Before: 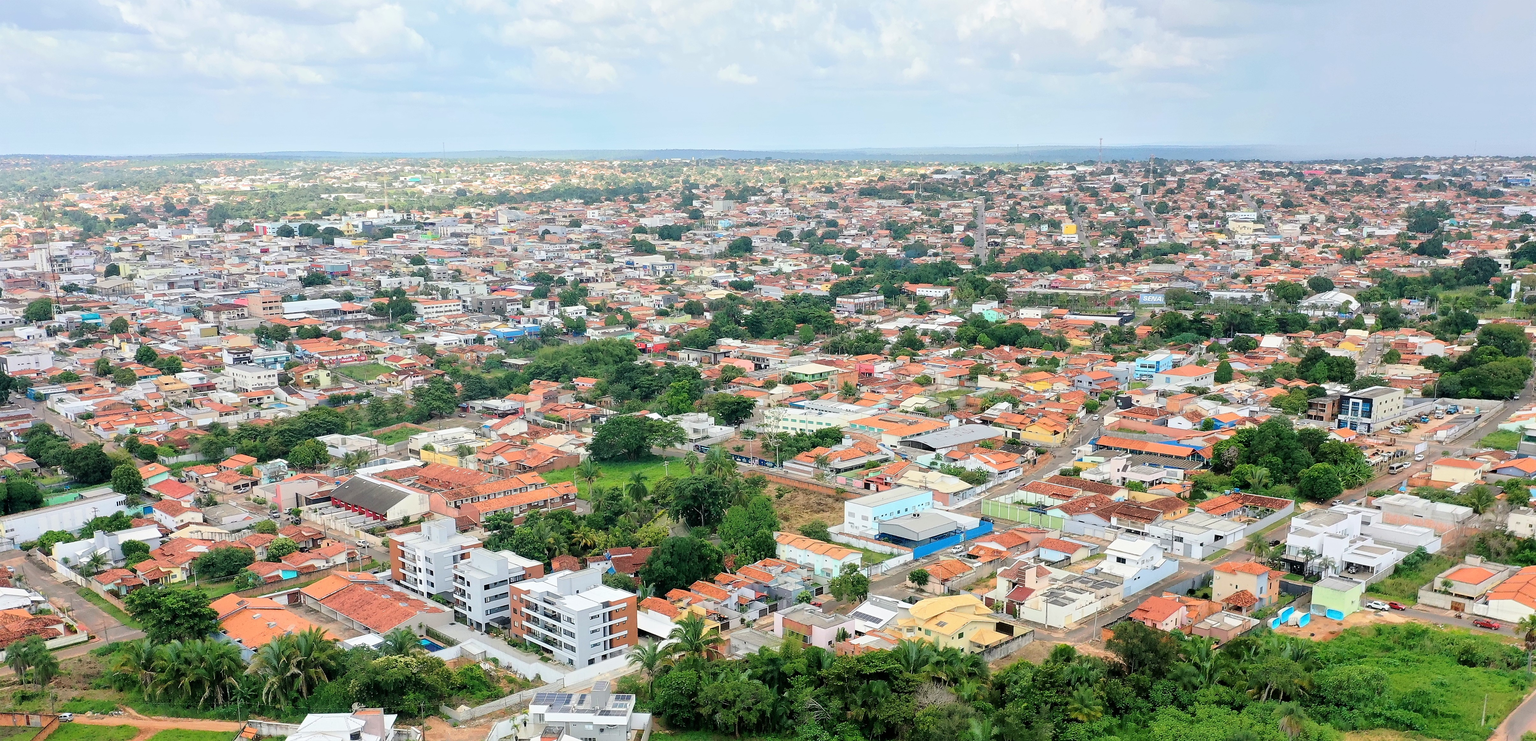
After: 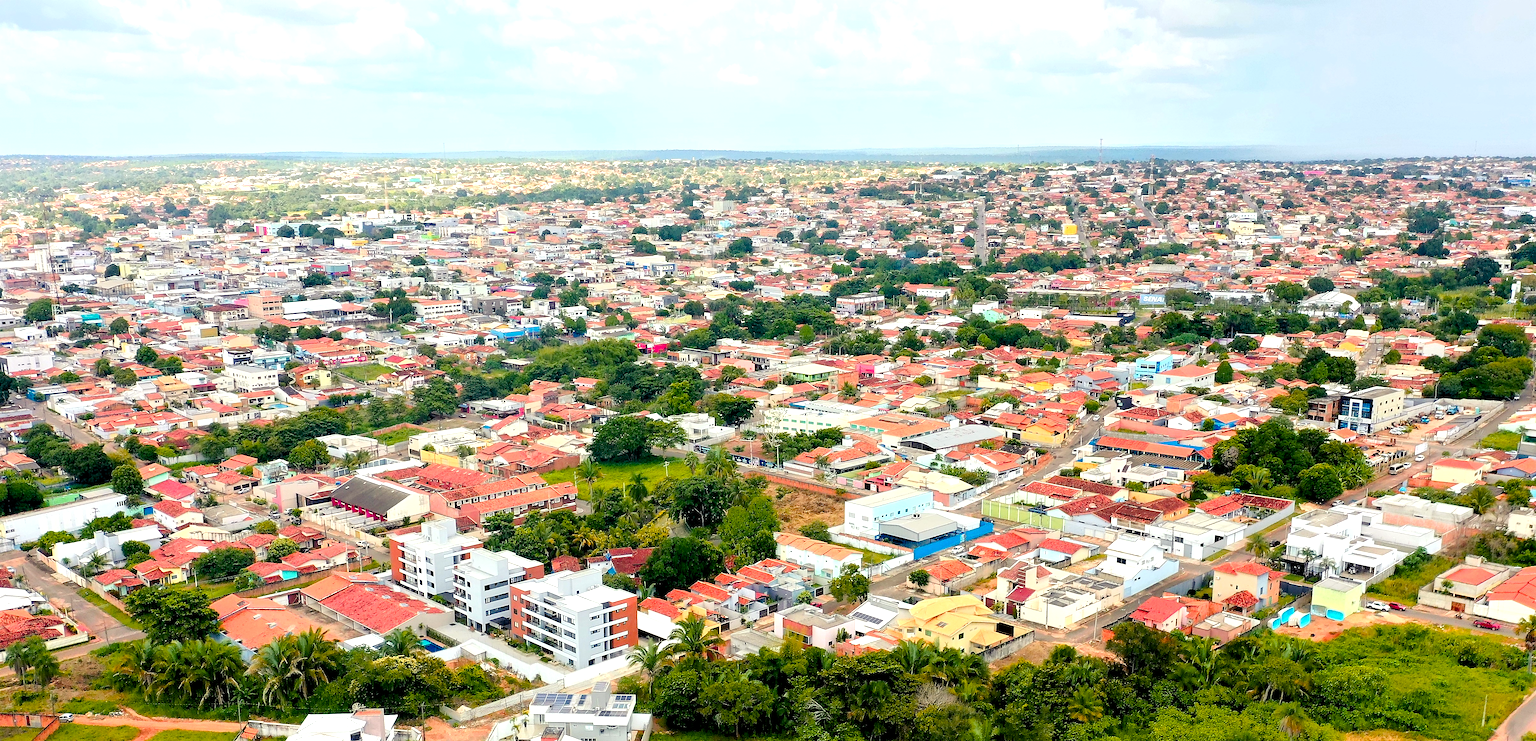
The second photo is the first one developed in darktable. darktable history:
color zones: curves: ch1 [(0.239, 0.552) (0.75, 0.5)]; ch2 [(0.25, 0.462) (0.749, 0.457)], mix 25.94%
color balance rgb: shadows lift › luminance -21.66%, shadows lift › chroma 6.57%, shadows lift › hue 270°, power › chroma 0.68%, power › hue 60°, highlights gain › luminance 6.08%, highlights gain › chroma 1.33%, highlights gain › hue 90°, global offset › luminance -0.87%, perceptual saturation grading › global saturation 26.86%, perceptual saturation grading › highlights -28.39%, perceptual saturation grading › mid-tones 15.22%, perceptual saturation grading › shadows 33.98%, perceptual brilliance grading › highlights 10%, perceptual brilliance grading › mid-tones 5%
